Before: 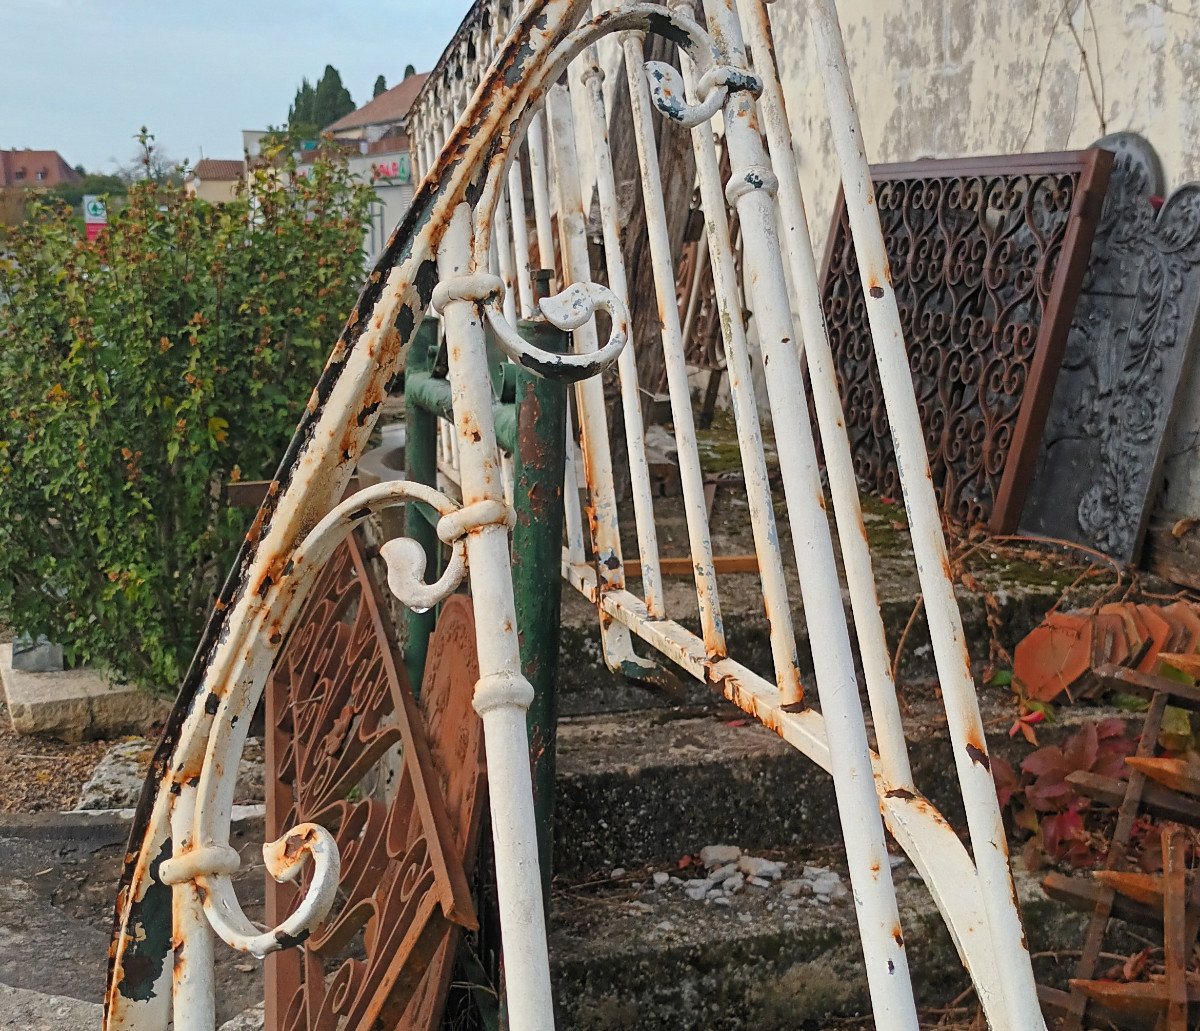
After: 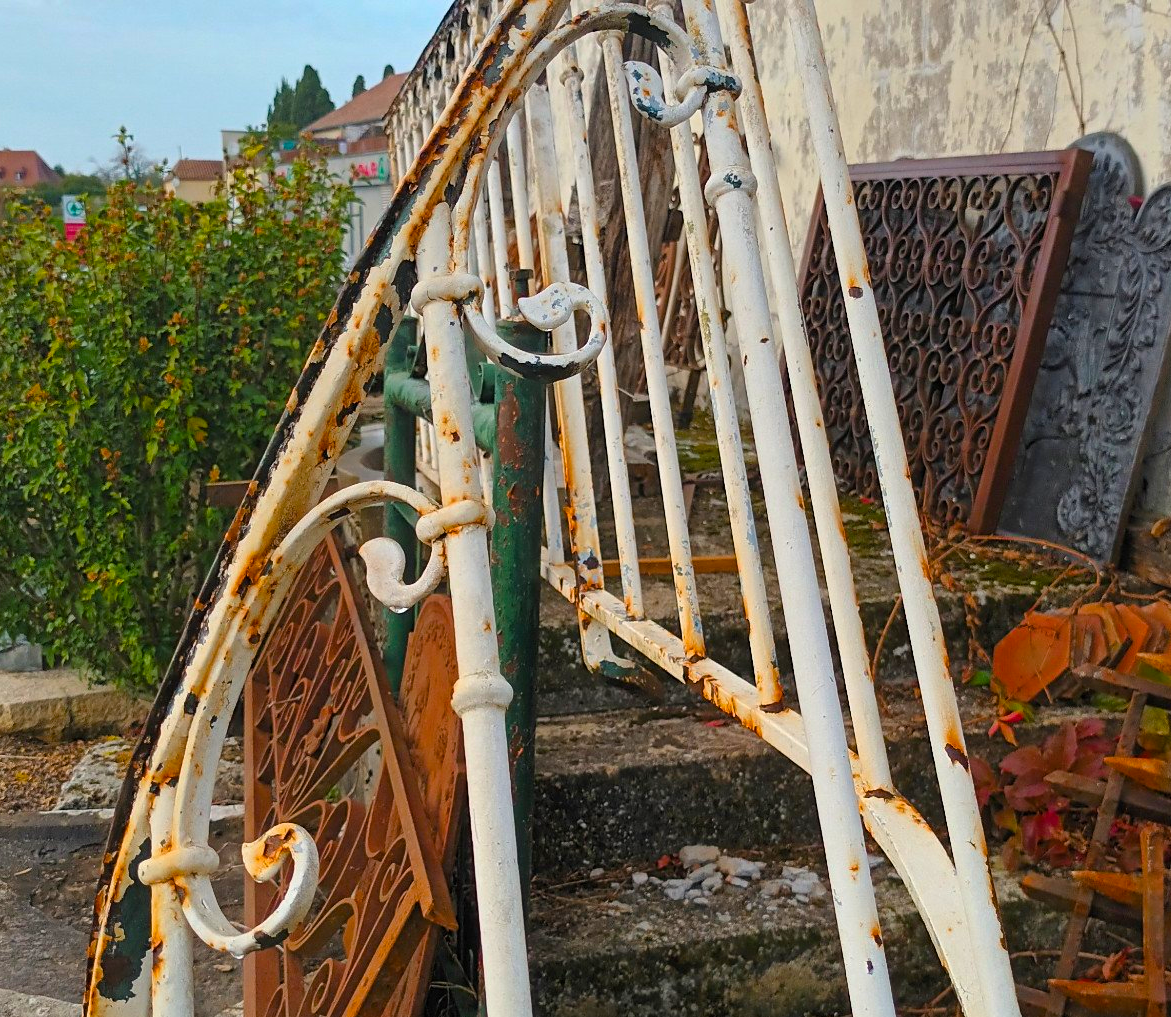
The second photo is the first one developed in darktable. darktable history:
color balance rgb: perceptual saturation grading › global saturation 30%, global vibrance 30%
crop and rotate: left 1.774%, right 0.633%, bottom 1.28%
